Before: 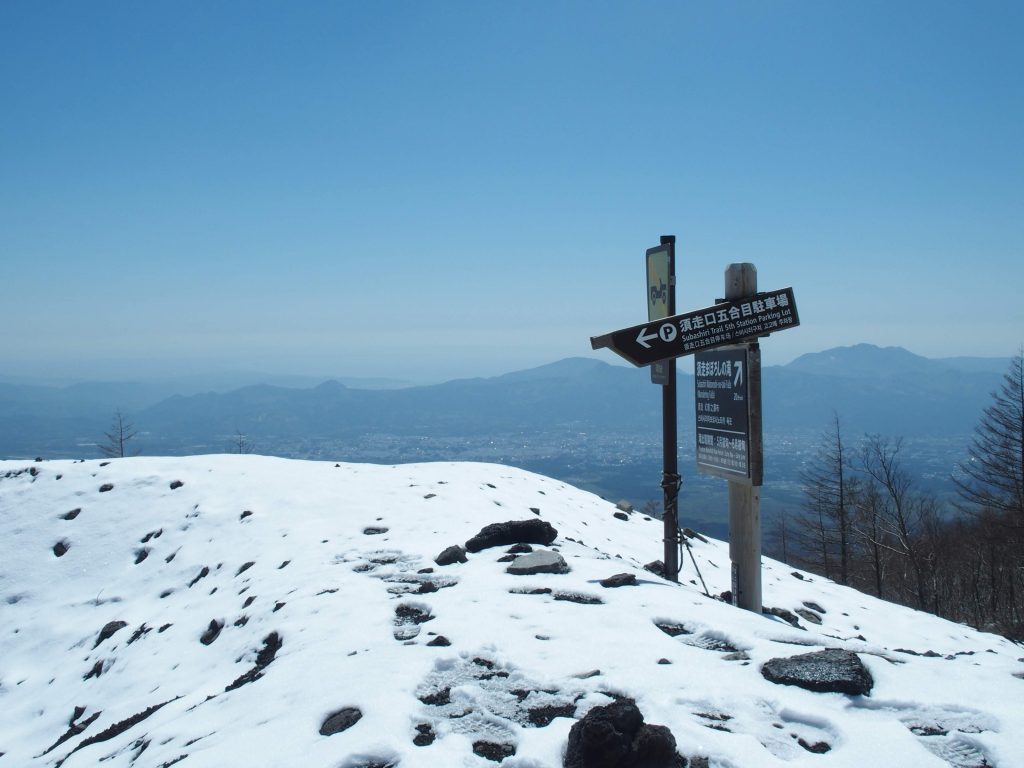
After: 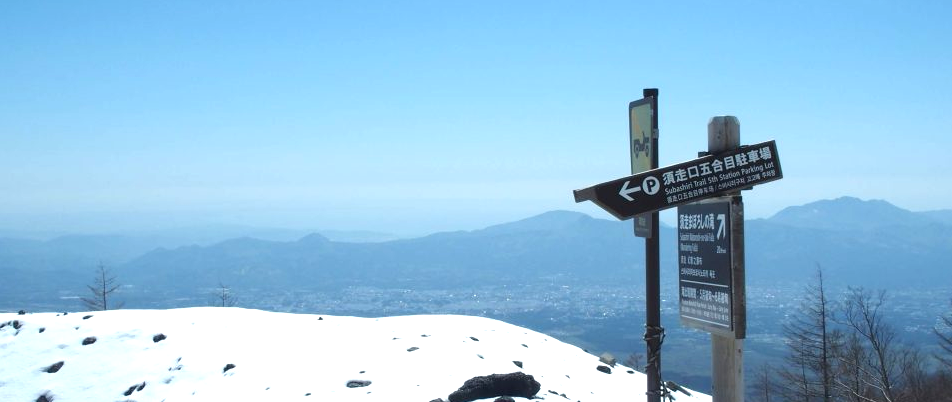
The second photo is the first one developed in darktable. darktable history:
exposure: black level correction 0, exposure 0.7 EV, compensate exposure bias true, compensate highlight preservation false
crop: left 1.744%, top 19.225%, right 5.069%, bottom 28.357%
